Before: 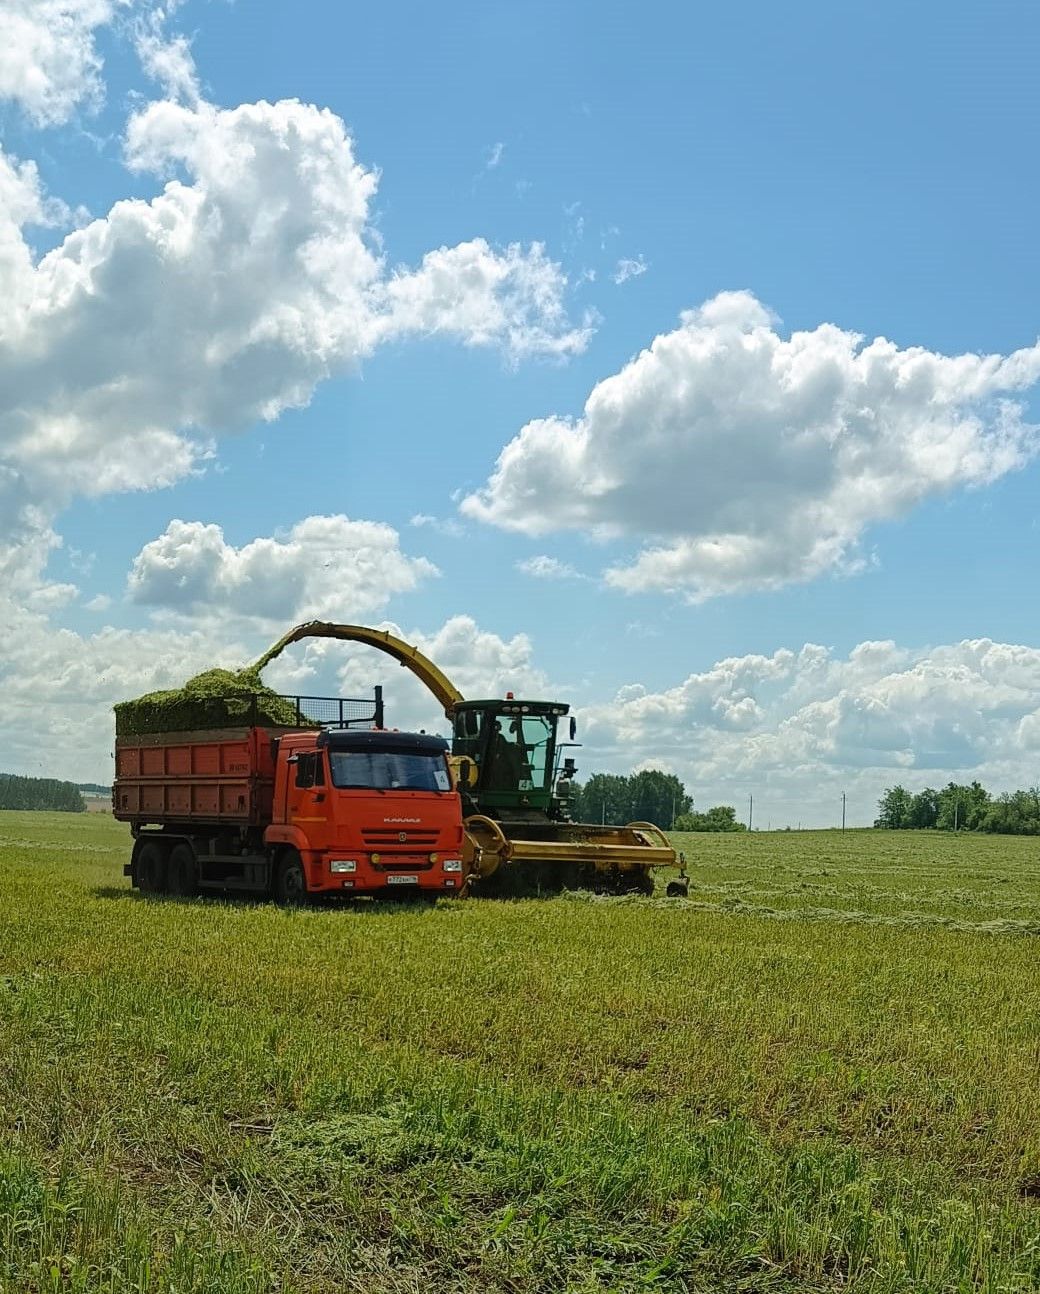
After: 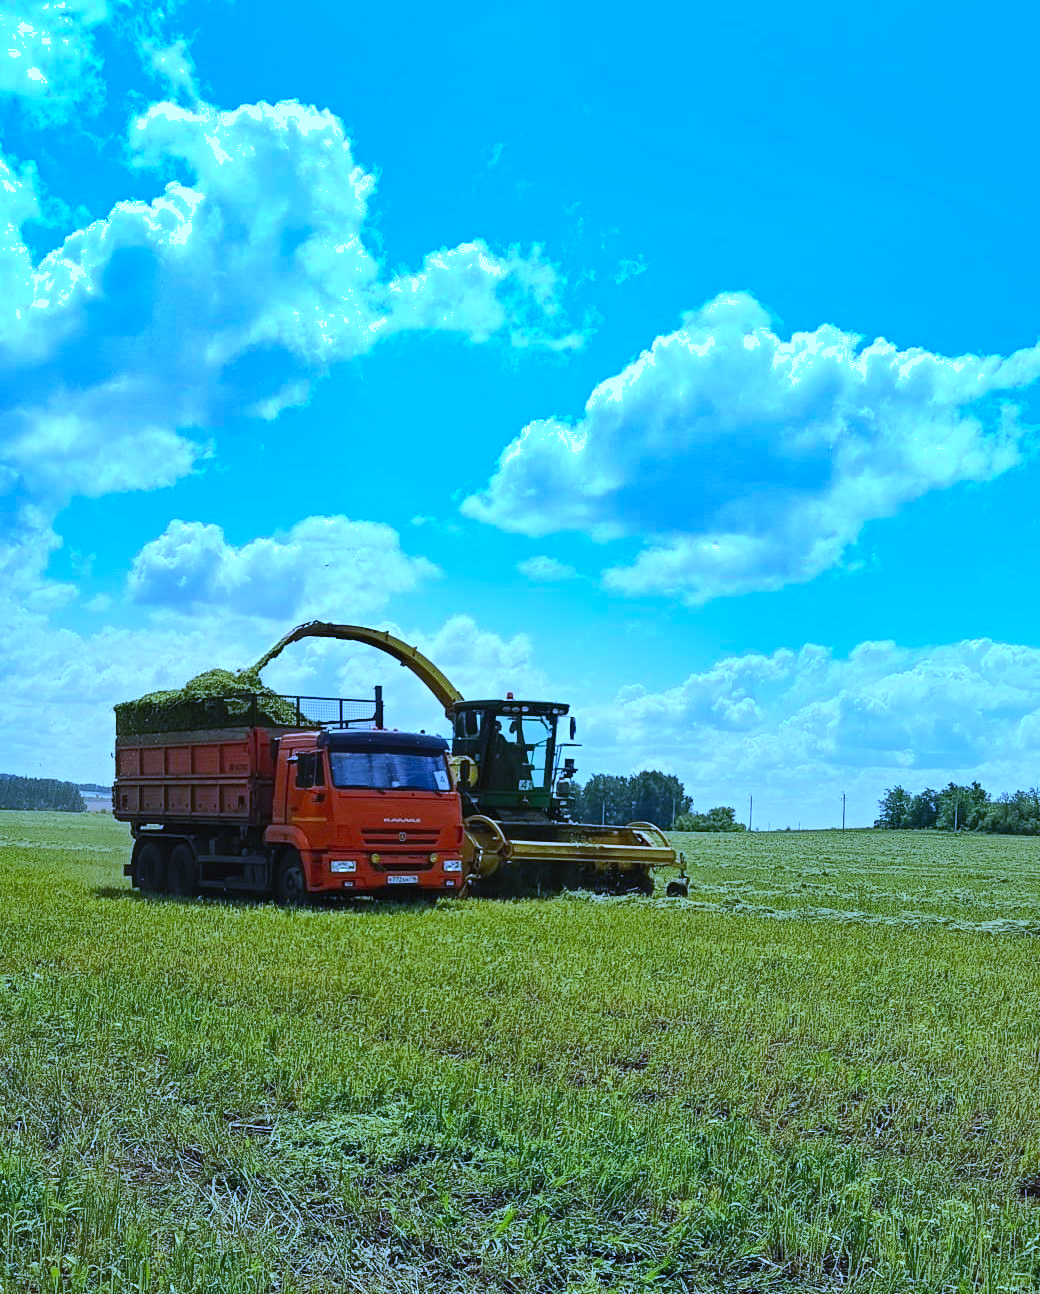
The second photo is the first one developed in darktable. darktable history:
white balance: red 0.766, blue 1.537
contrast brightness saturation: contrast 0.2, brightness 0.16, saturation 0.22
shadows and highlights: shadows 12, white point adjustment 1.2, soften with gaussian
